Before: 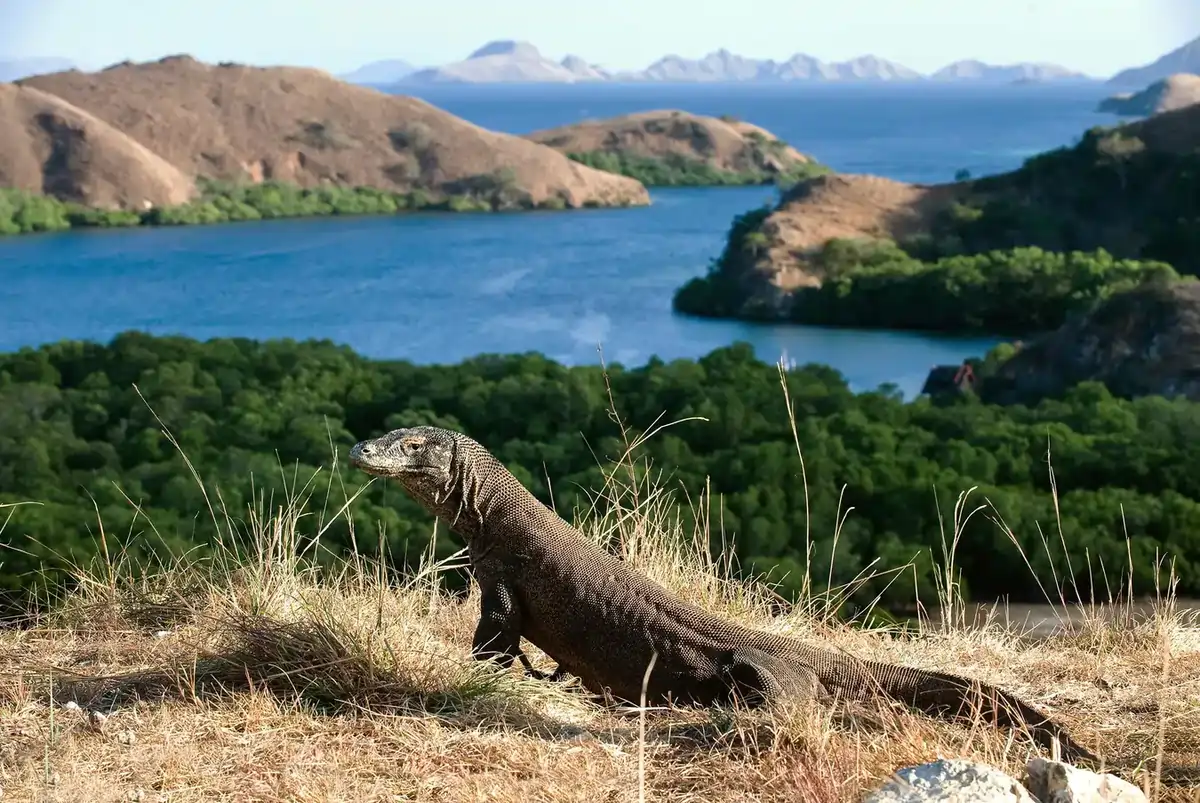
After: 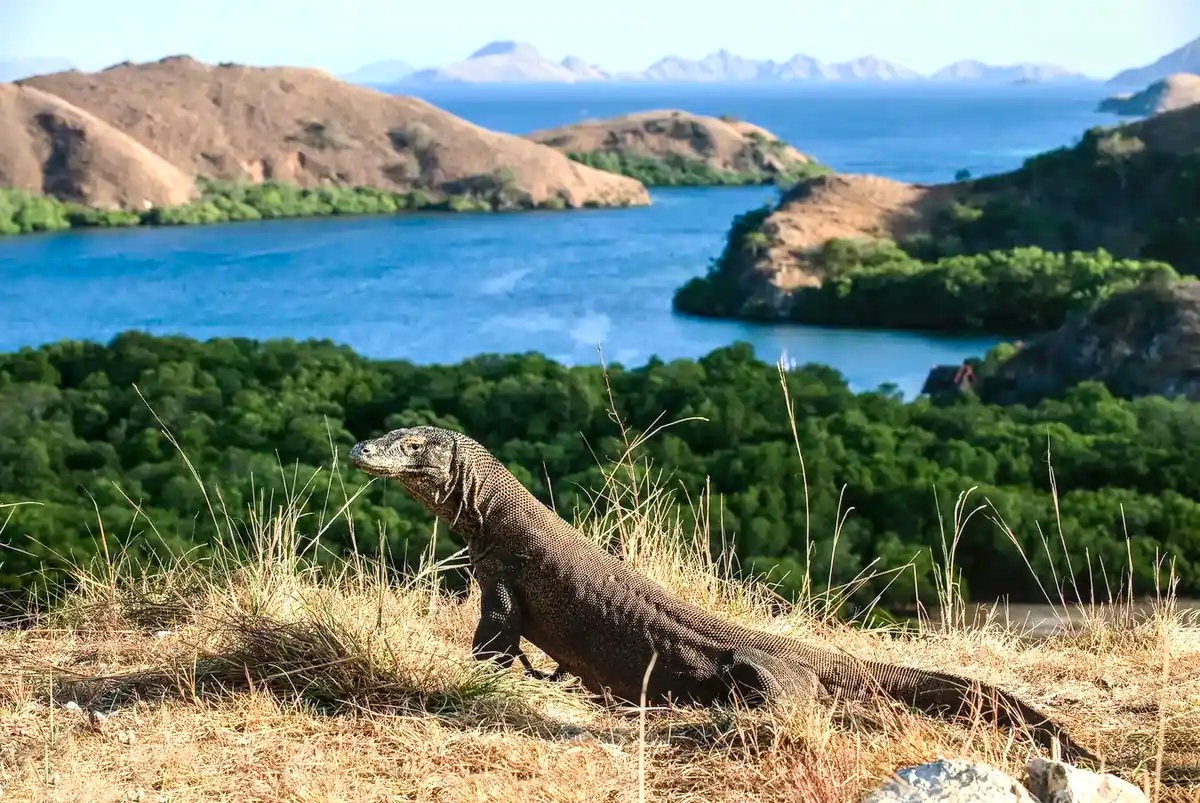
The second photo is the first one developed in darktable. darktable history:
local contrast: on, module defaults
contrast brightness saturation: contrast 0.201, brightness 0.158, saturation 0.221
